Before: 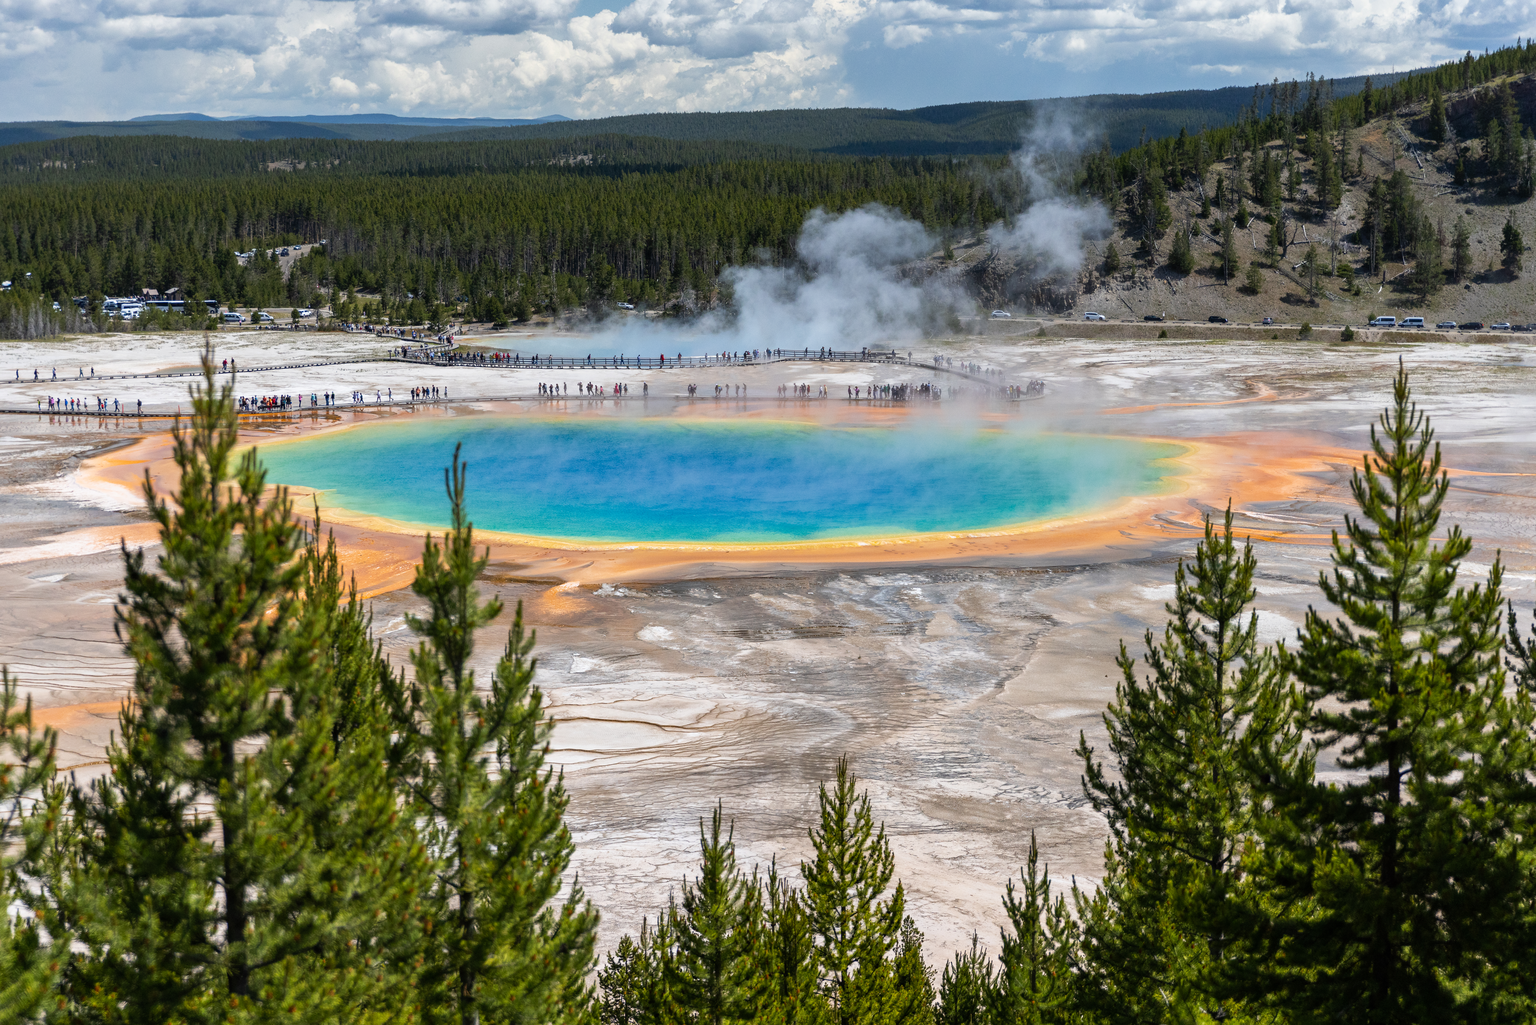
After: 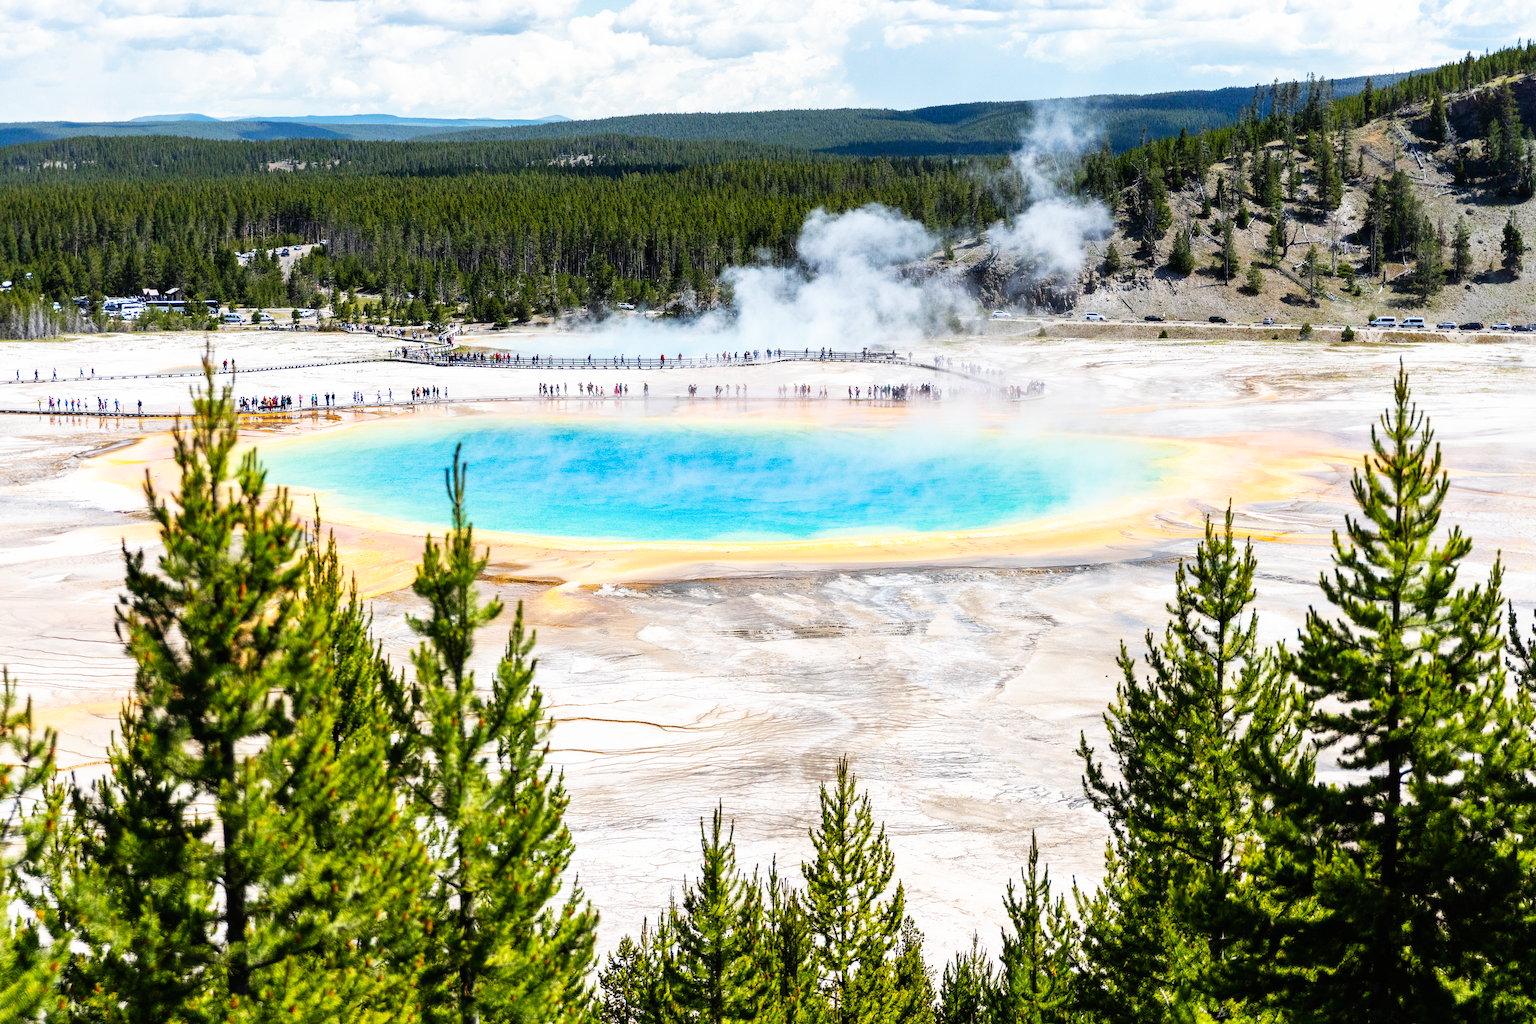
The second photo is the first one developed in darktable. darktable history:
color balance rgb: global vibrance 0.5%
base curve: curves: ch0 [(0, 0) (0.007, 0.004) (0.027, 0.03) (0.046, 0.07) (0.207, 0.54) (0.442, 0.872) (0.673, 0.972) (1, 1)], preserve colors none
